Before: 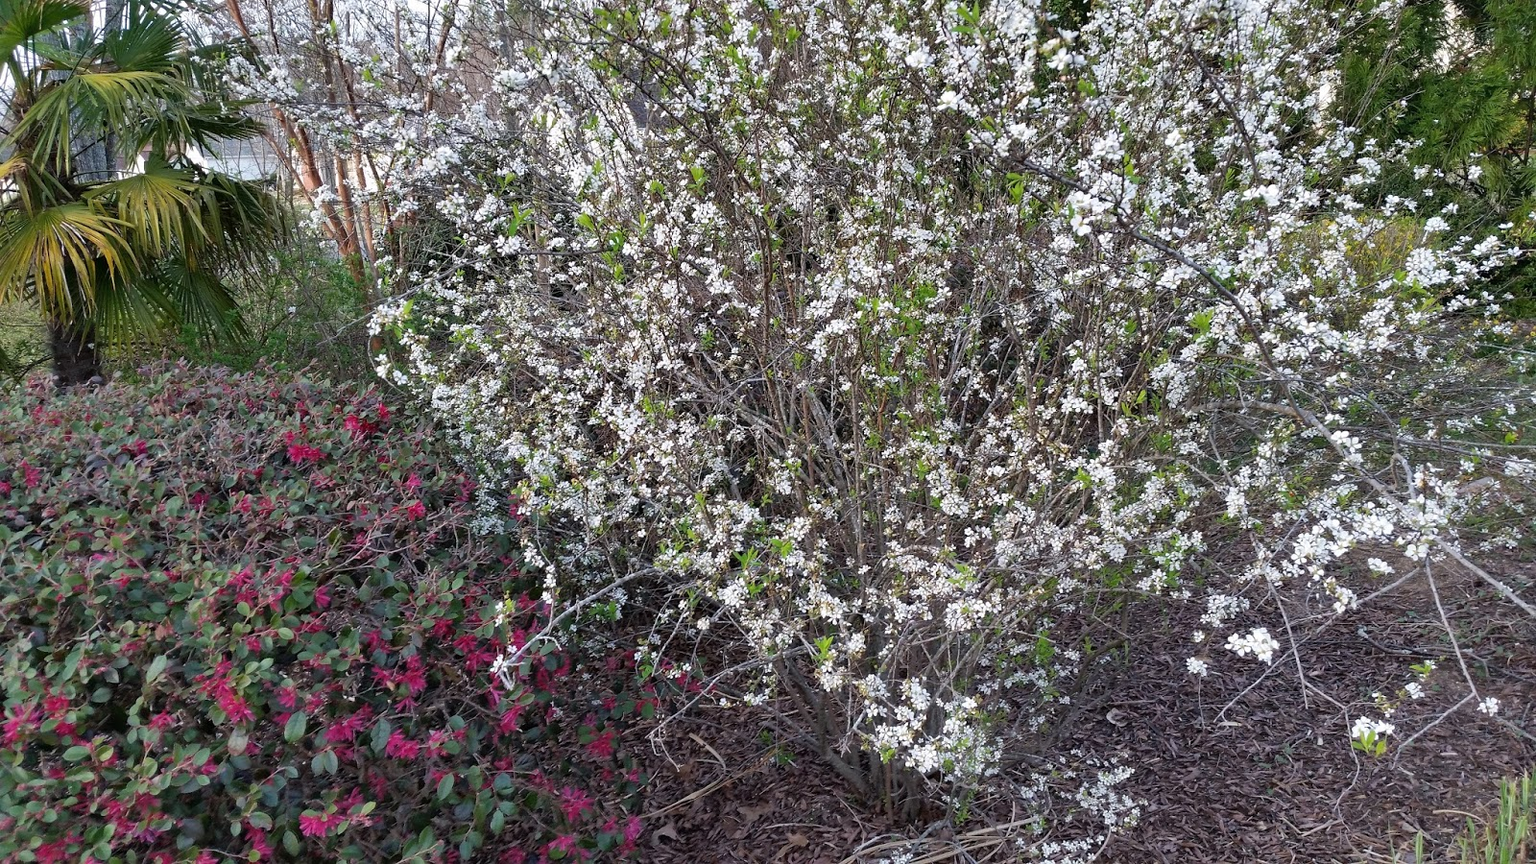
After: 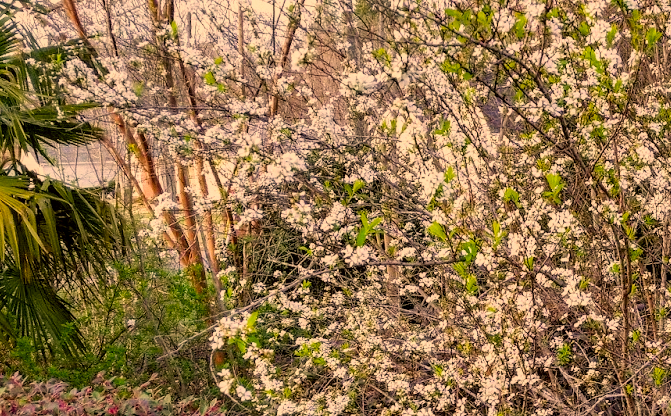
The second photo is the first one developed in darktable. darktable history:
exposure: black level correction 0.001, exposure 0.3 EV, compensate highlight preservation false
filmic rgb: white relative exposure 3.8 EV, hardness 4.35
color balance rgb: linear chroma grading › global chroma 33.4%
crop and rotate: left 10.817%, top 0.062%, right 47.194%, bottom 53.626%
local contrast: on, module defaults
color correction: highlights a* 17.94, highlights b* 35.39, shadows a* 1.48, shadows b* 6.42, saturation 1.01
tone equalizer: on, module defaults
